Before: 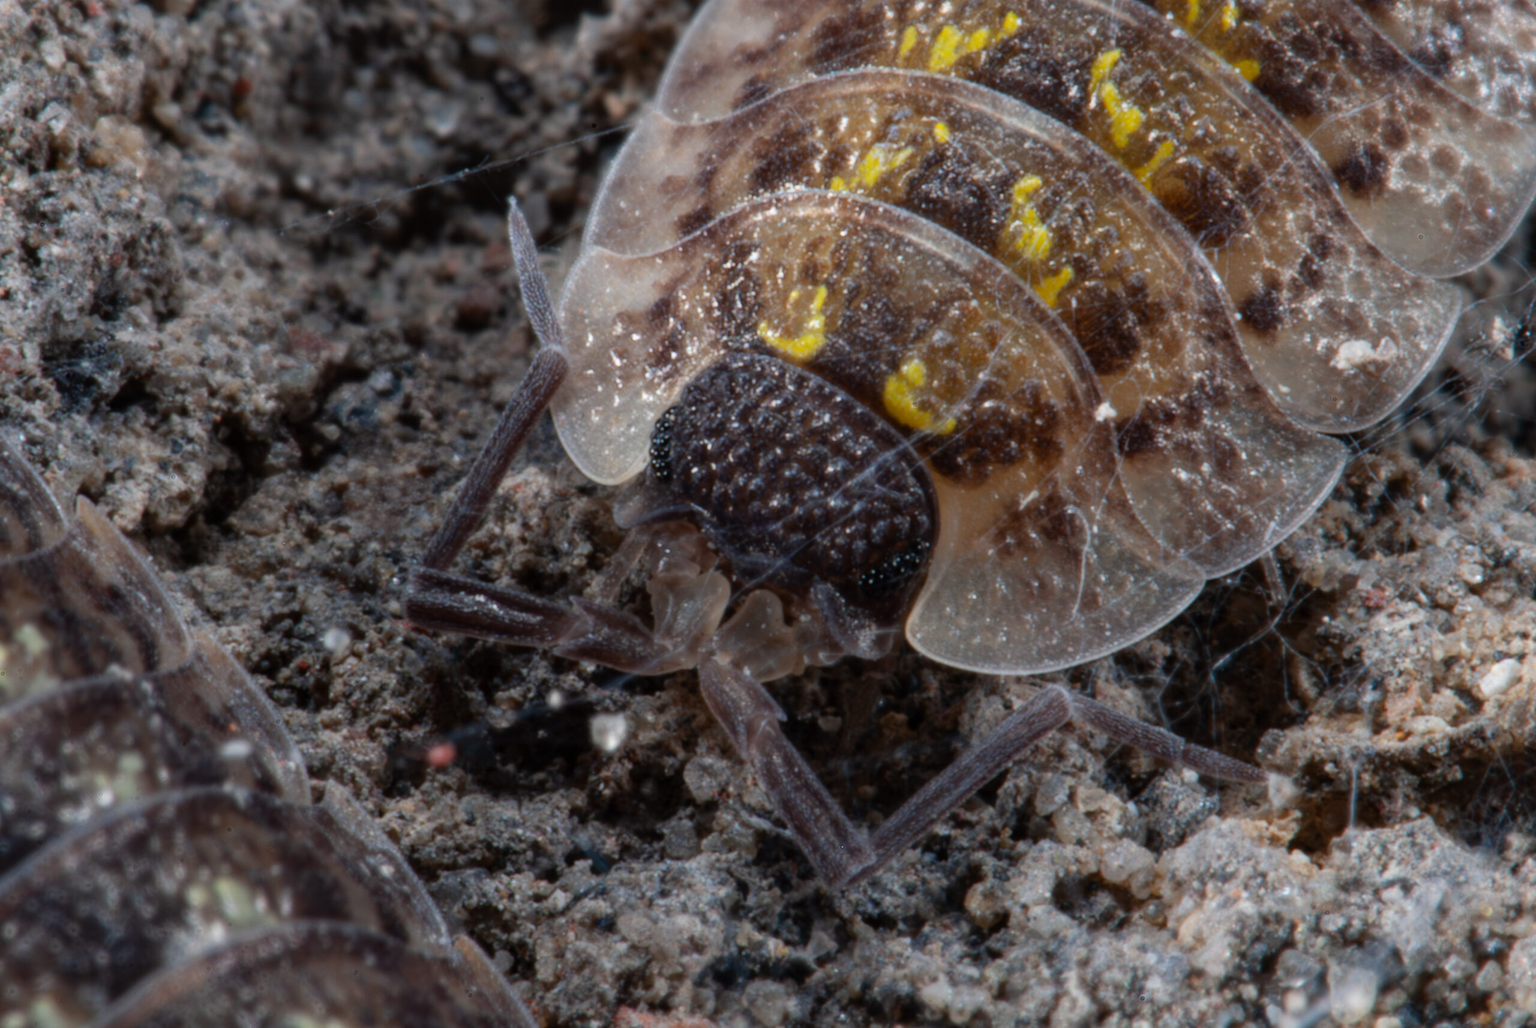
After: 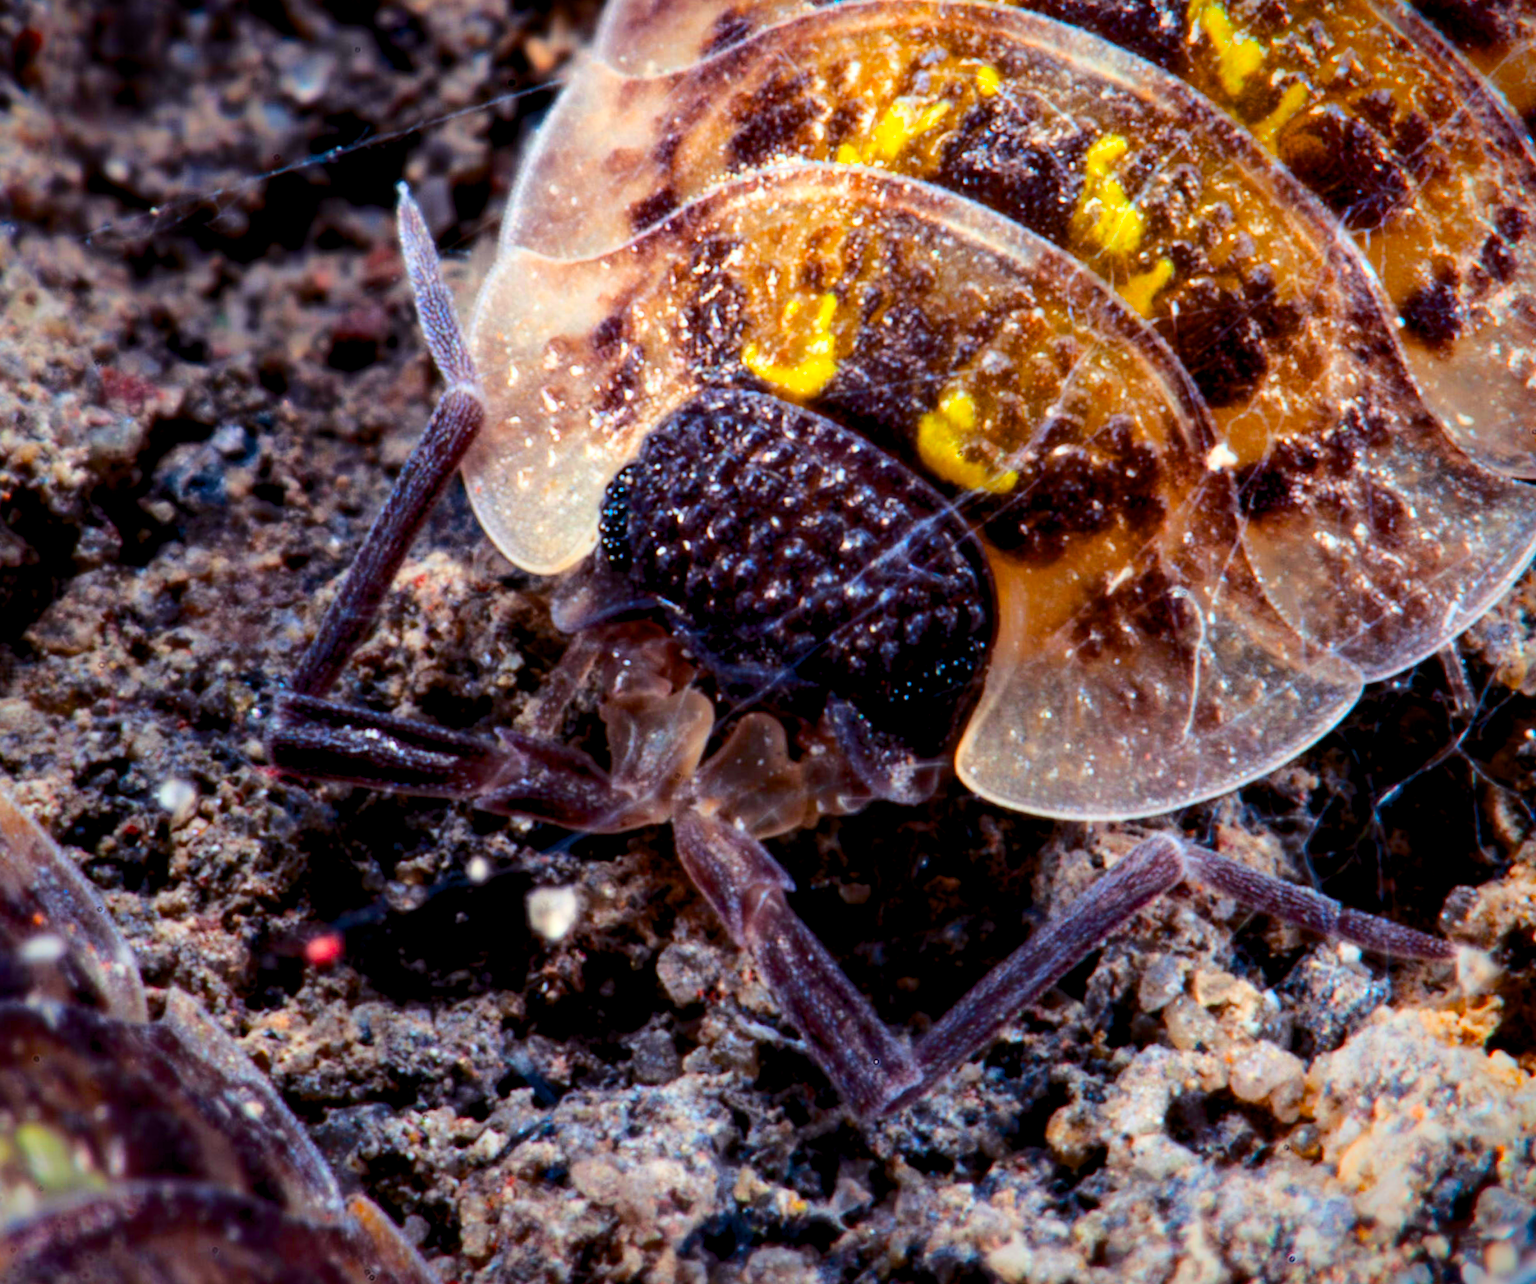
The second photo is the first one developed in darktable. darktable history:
base curve: curves: ch0 [(0, 0) (0.028, 0.03) (0.121, 0.232) (0.46, 0.748) (0.859, 0.968) (1, 1)]
rotate and perspective: rotation -1.42°, crop left 0.016, crop right 0.984, crop top 0.035, crop bottom 0.965
crop and rotate: left 13.15%, top 5.251%, right 12.609%
vignetting: fall-off start 88.53%, fall-off radius 44.2%, saturation 0.376, width/height ratio 1.161
color balance rgb: shadows lift › luminance -21.66%, shadows lift › chroma 6.57%, shadows lift › hue 270°, power › chroma 0.68%, power › hue 60°, highlights gain › luminance 6.08%, highlights gain › chroma 1.33%, highlights gain › hue 90°, global offset › luminance -0.87%, perceptual saturation grading › global saturation 26.86%, perceptual saturation grading › highlights -28.39%, perceptual saturation grading › mid-tones 15.22%, perceptual saturation grading › shadows 33.98%, perceptual brilliance grading › highlights 10%, perceptual brilliance grading › mid-tones 5%
contrast brightness saturation: saturation 0.5
